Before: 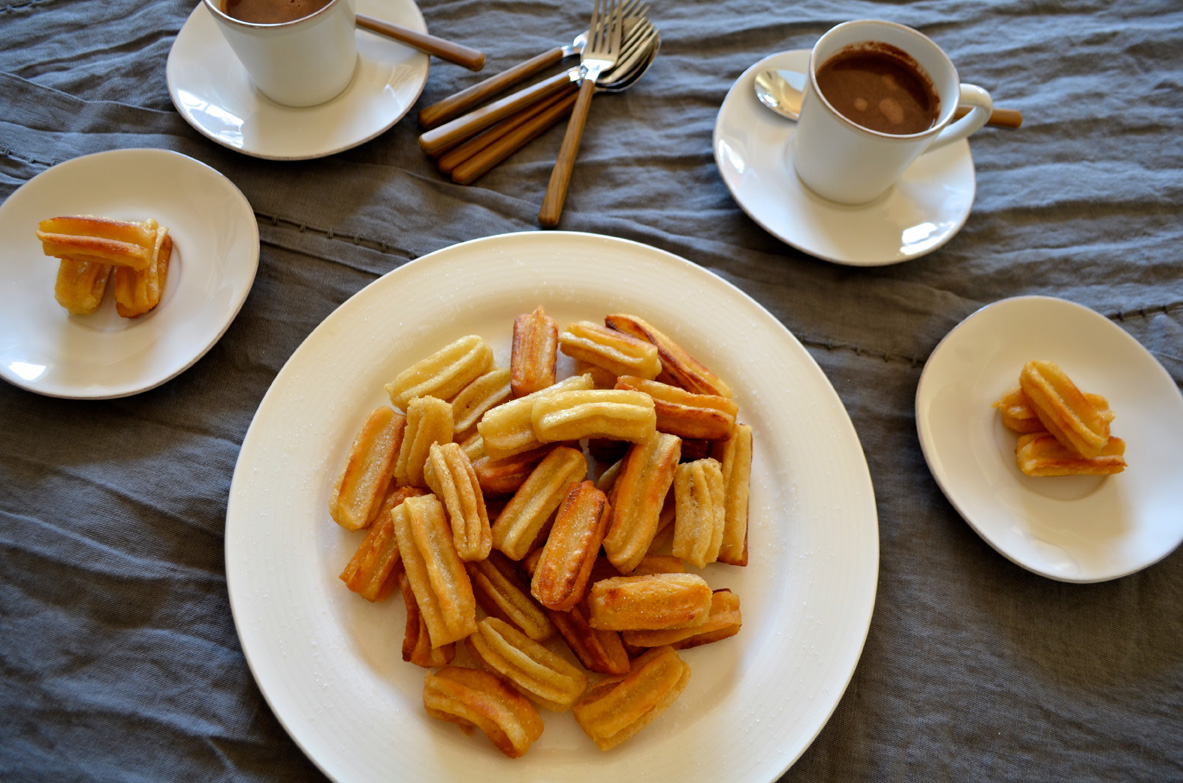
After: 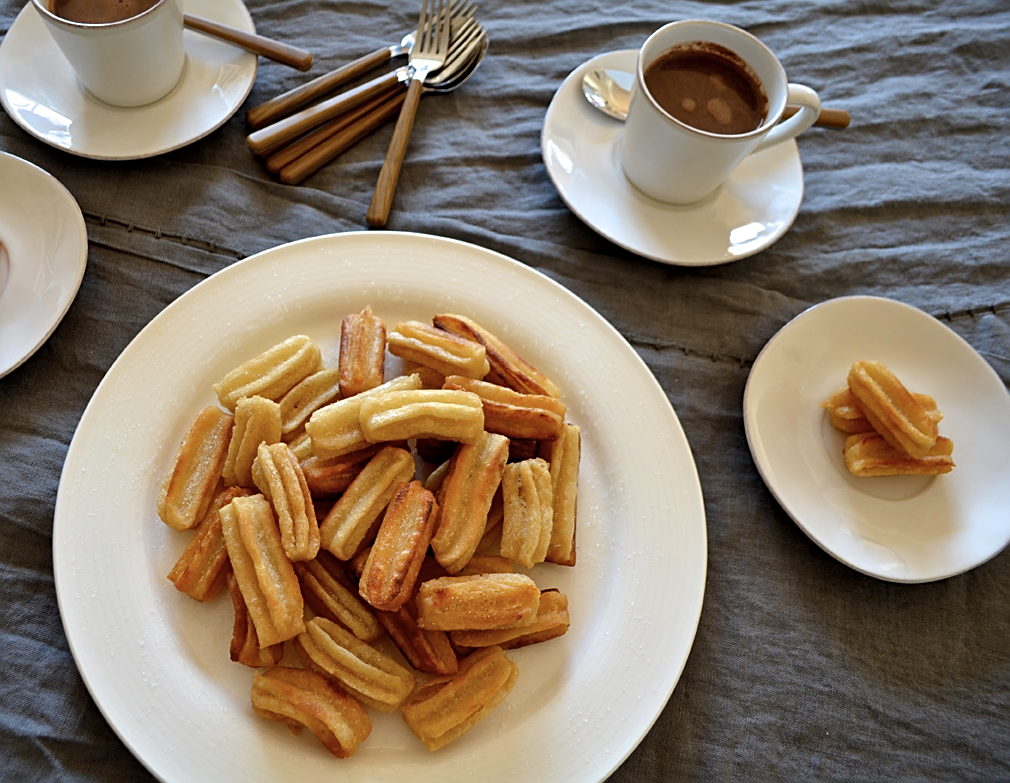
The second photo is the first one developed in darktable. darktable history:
contrast brightness saturation: saturation -0.17
sharpen: on, module defaults
local contrast: mode bilateral grid, contrast 20, coarseness 50, detail 120%, midtone range 0.2
fill light: on, module defaults
crop and rotate: left 14.584%
